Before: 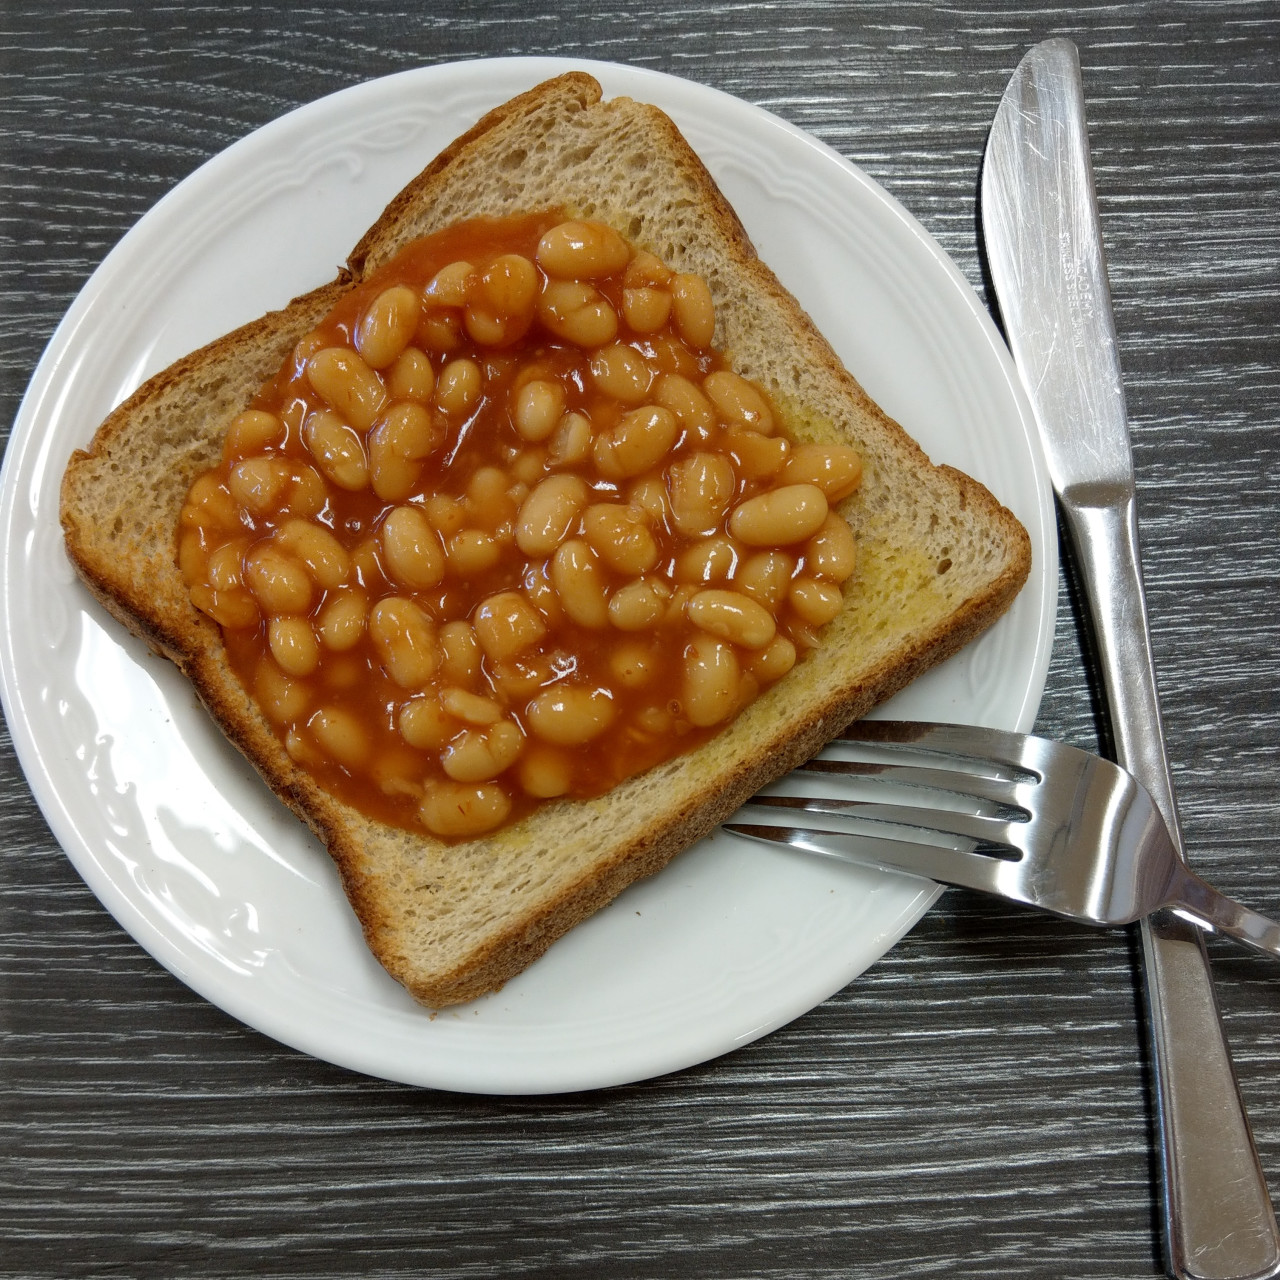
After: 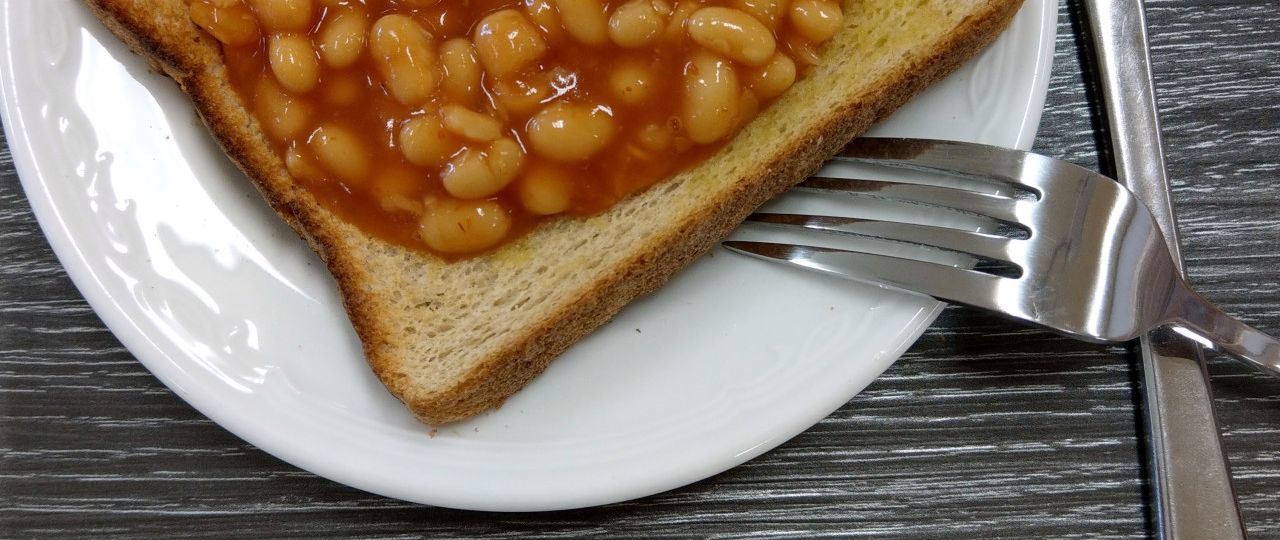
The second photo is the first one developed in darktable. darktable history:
crop: top 45.551%, bottom 12.262%
white balance: red 1.009, blue 1.027
